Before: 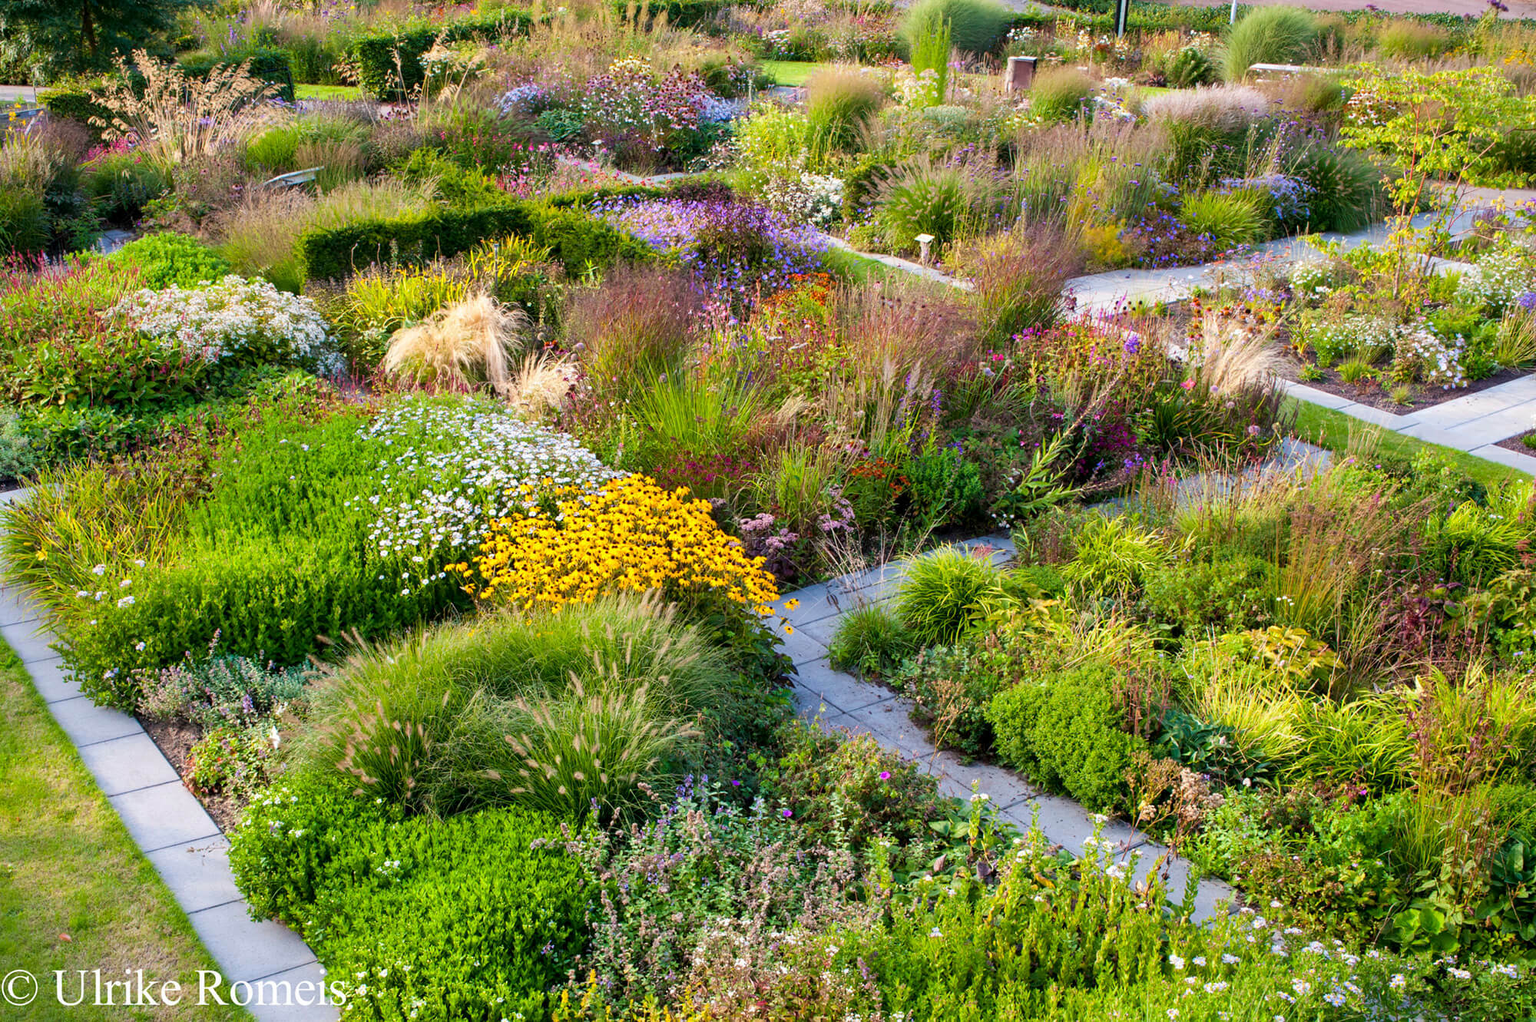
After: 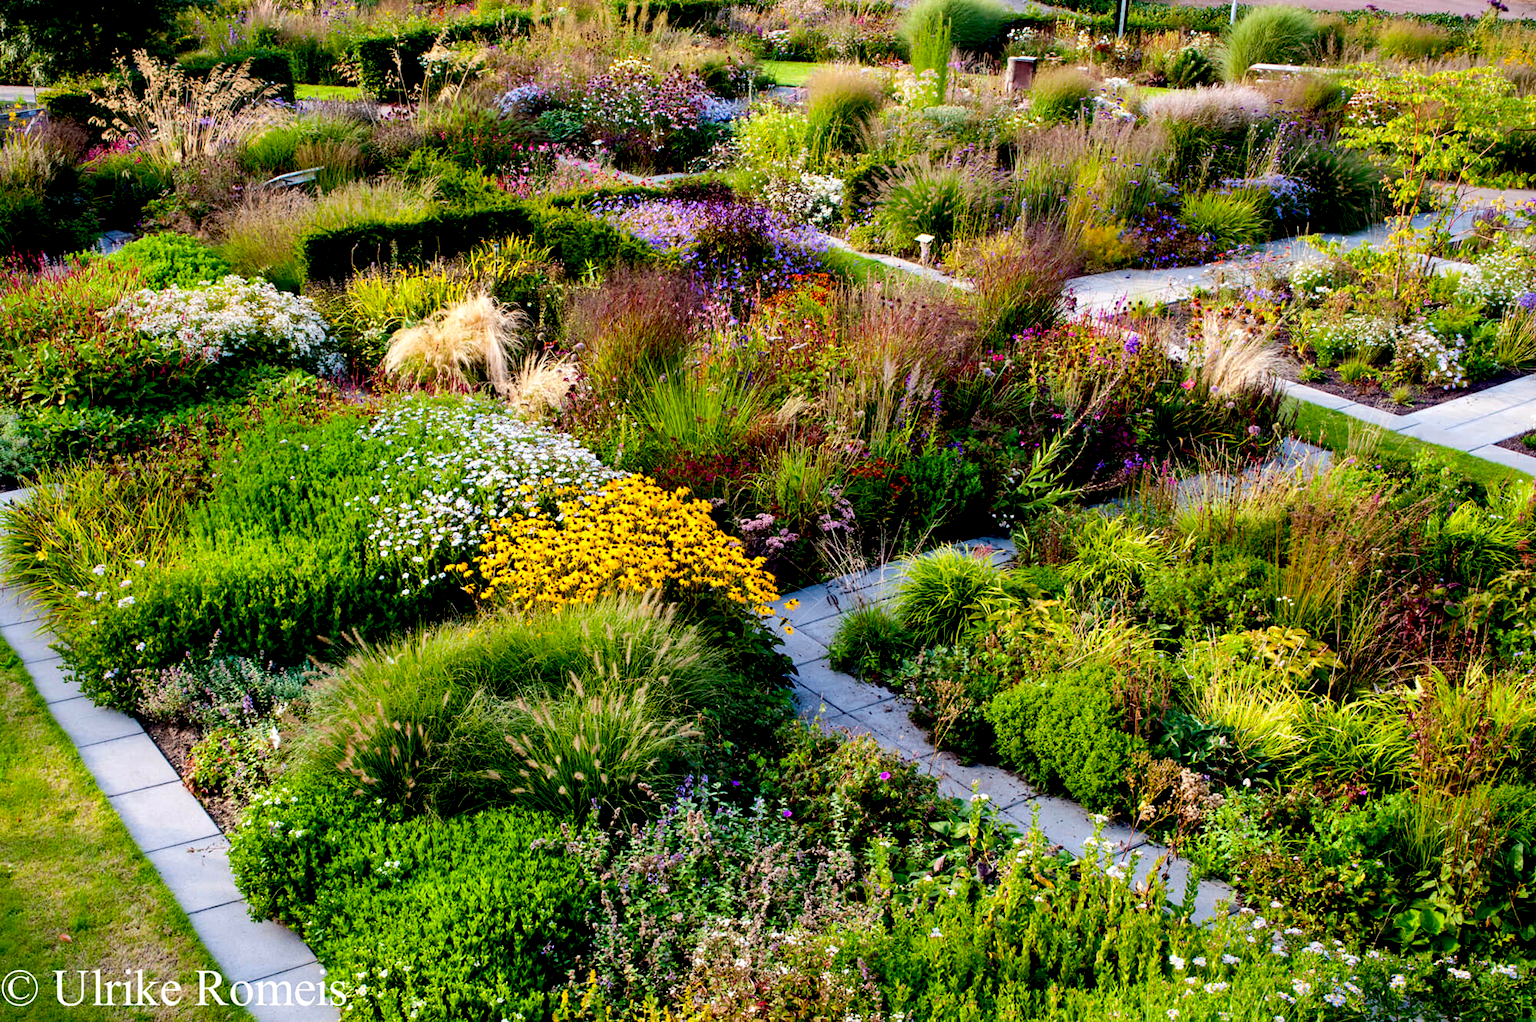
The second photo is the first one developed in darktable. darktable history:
tone equalizer: -8 EV -0.417 EV, -7 EV -0.389 EV, -6 EV -0.333 EV, -5 EV -0.222 EV, -3 EV 0.222 EV, -2 EV 0.333 EV, -1 EV 0.389 EV, +0 EV 0.417 EV, edges refinement/feathering 500, mask exposure compensation -1.57 EV, preserve details no
exposure: black level correction 0.046, exposure -0.228 EV, compensate highlight preservation false
